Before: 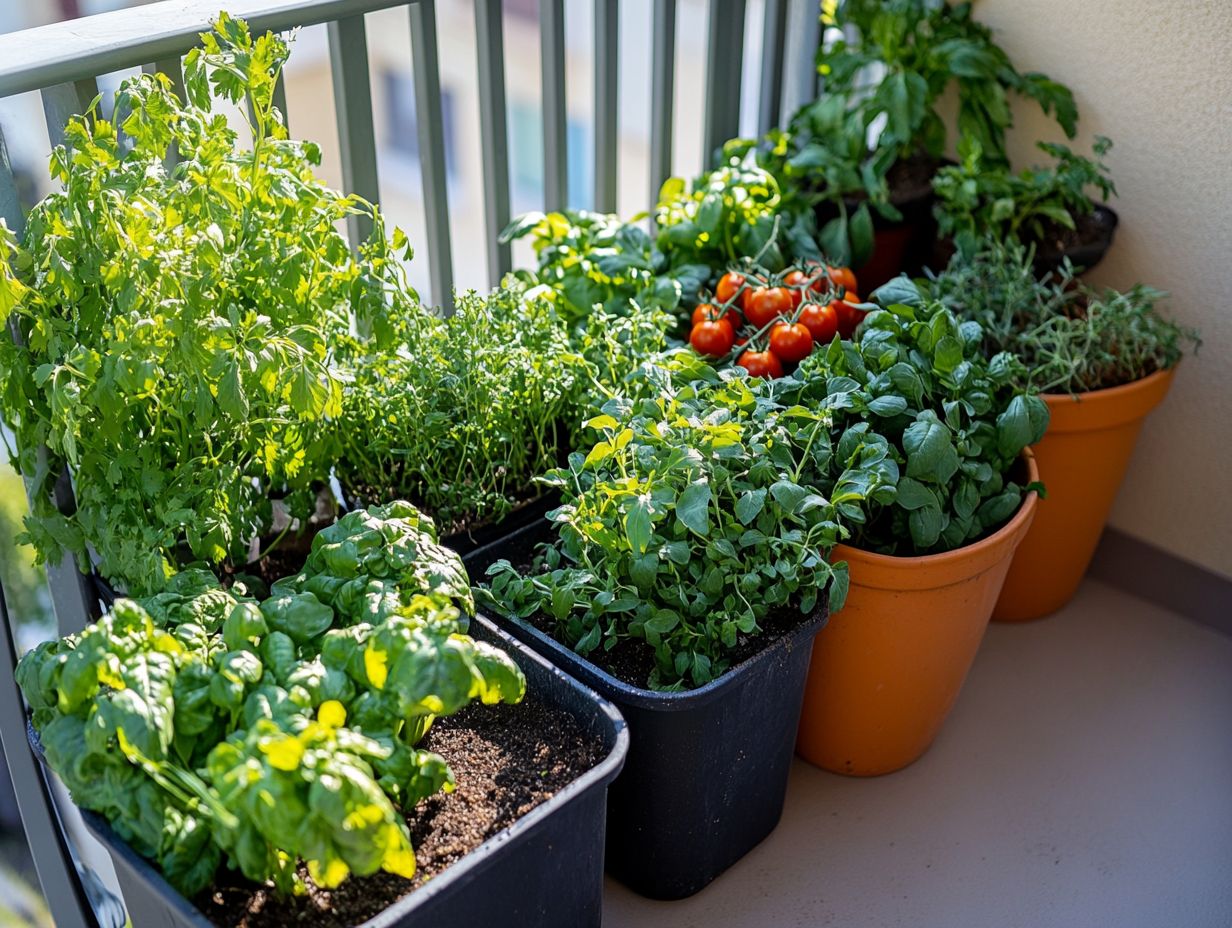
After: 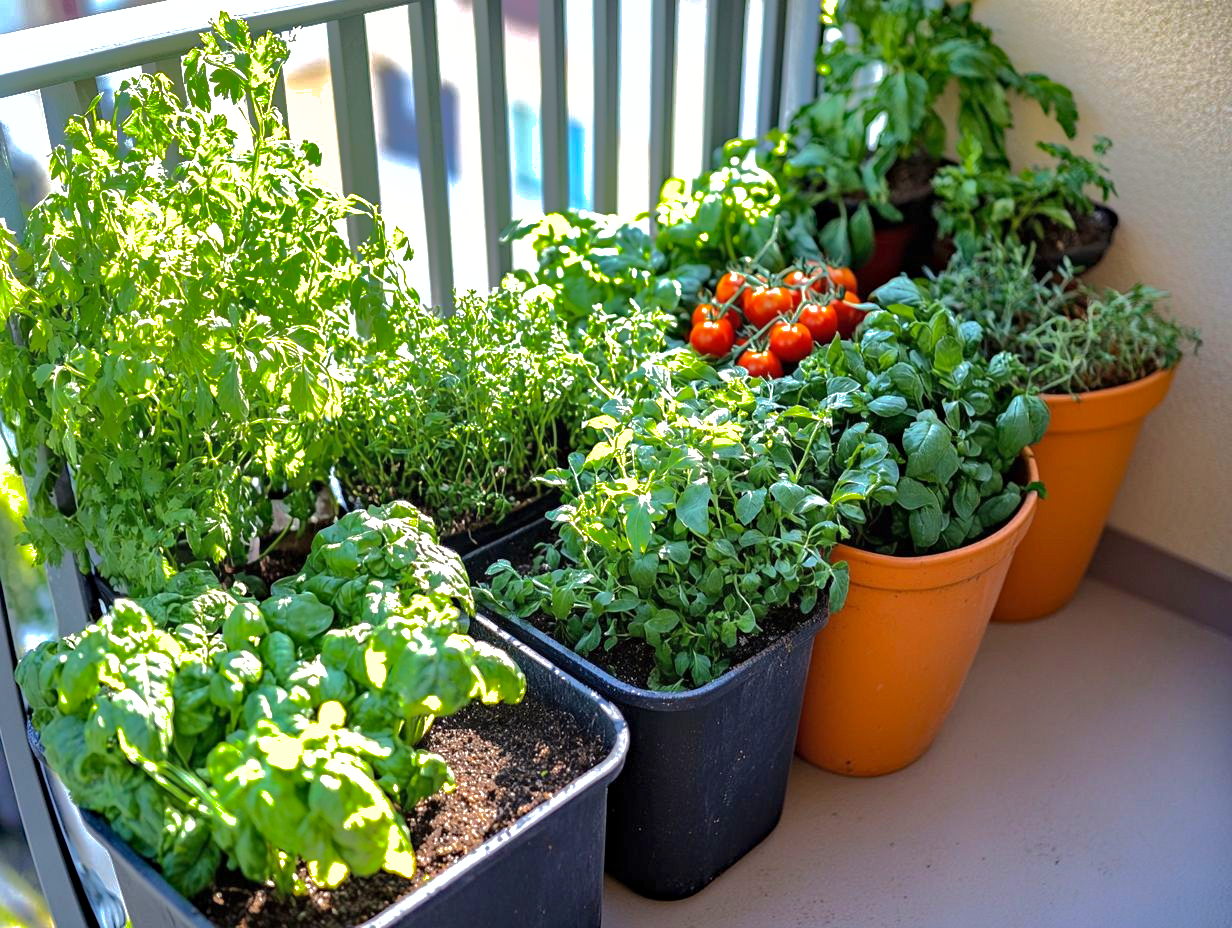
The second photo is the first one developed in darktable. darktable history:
exposure: black level correction 0, exposure 0.89 EV, compensate highlight preservation false
haze removal: adaptive false
shadows and highlights: shadows 38.11, highlights -75.33
